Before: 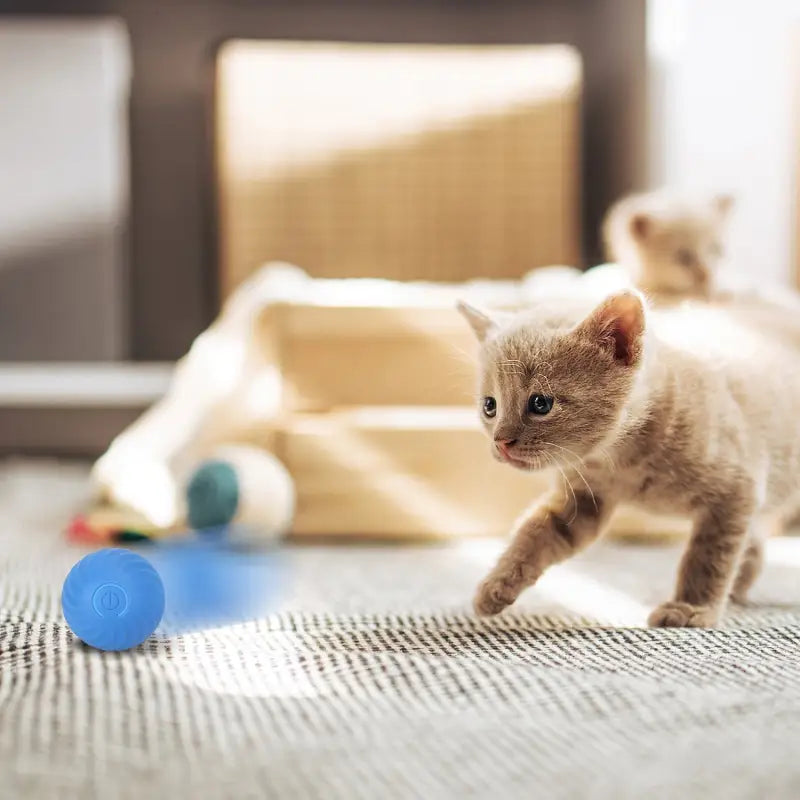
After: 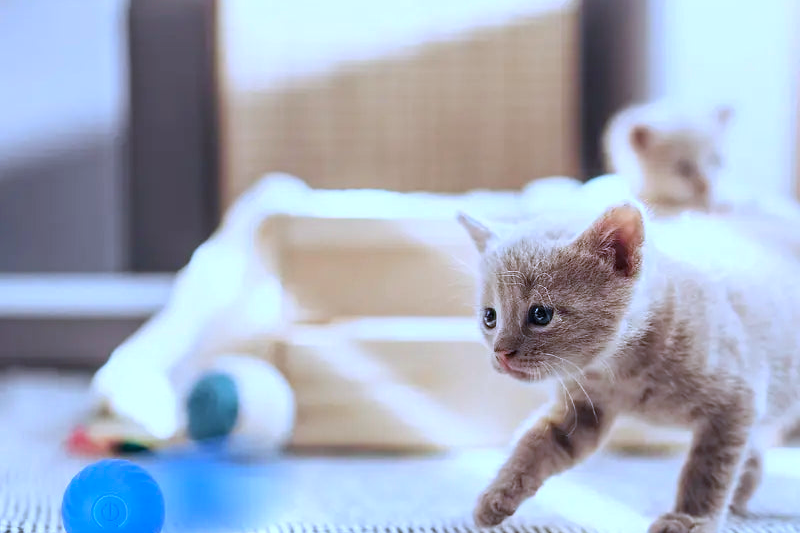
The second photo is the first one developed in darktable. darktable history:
crop: top 11.166%, bottom 22.168%
color calibration: illuminant as shot in camera, adaptation linear Bradford (ICC v4), x 0.406, y 0.405, temperature 3570.35 K, saturation algorithm version 1 (2020)
